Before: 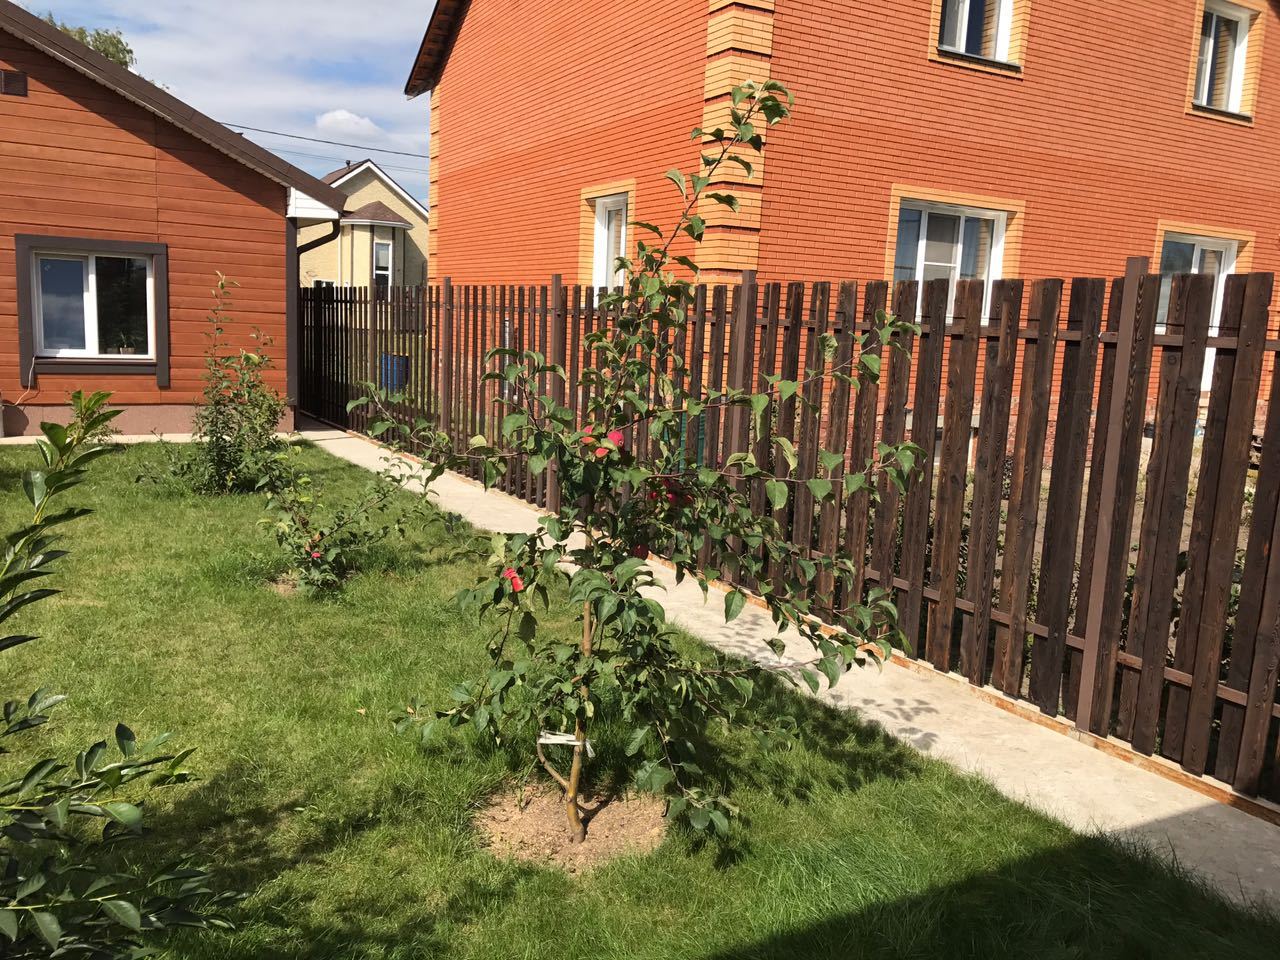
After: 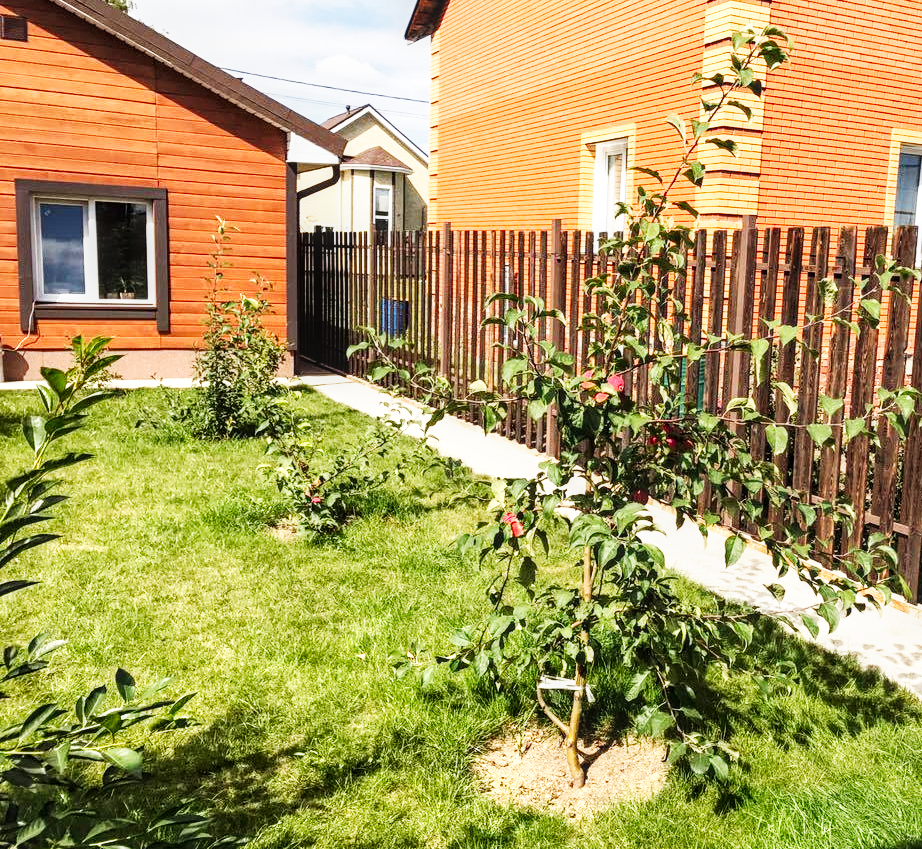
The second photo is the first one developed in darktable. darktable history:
crop: top 5.744%, right 27.905%, bottom 5.8%
base curve: curves: ch0 [(0, 0) (0.007, 0.004) (0.027, 0.03) (0.046, 0.07) (0.207, 0.54) (0.442, 0.872) (0.673, 0.972) (1, 1)], preserve colors none
local contrast: on, module defaults
